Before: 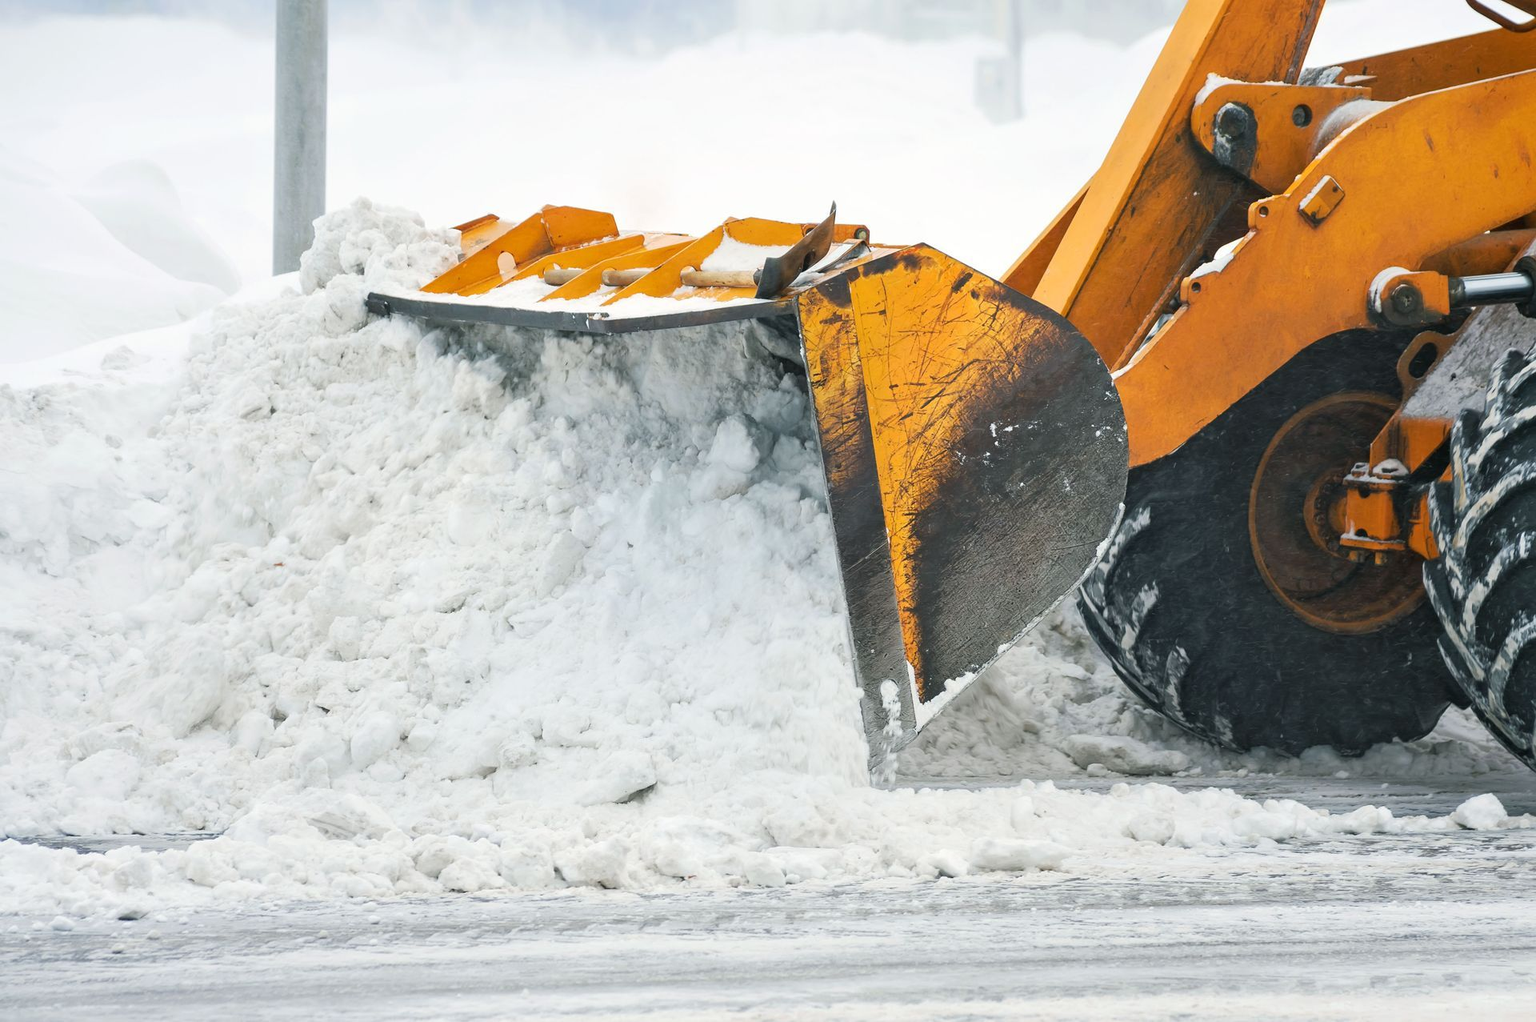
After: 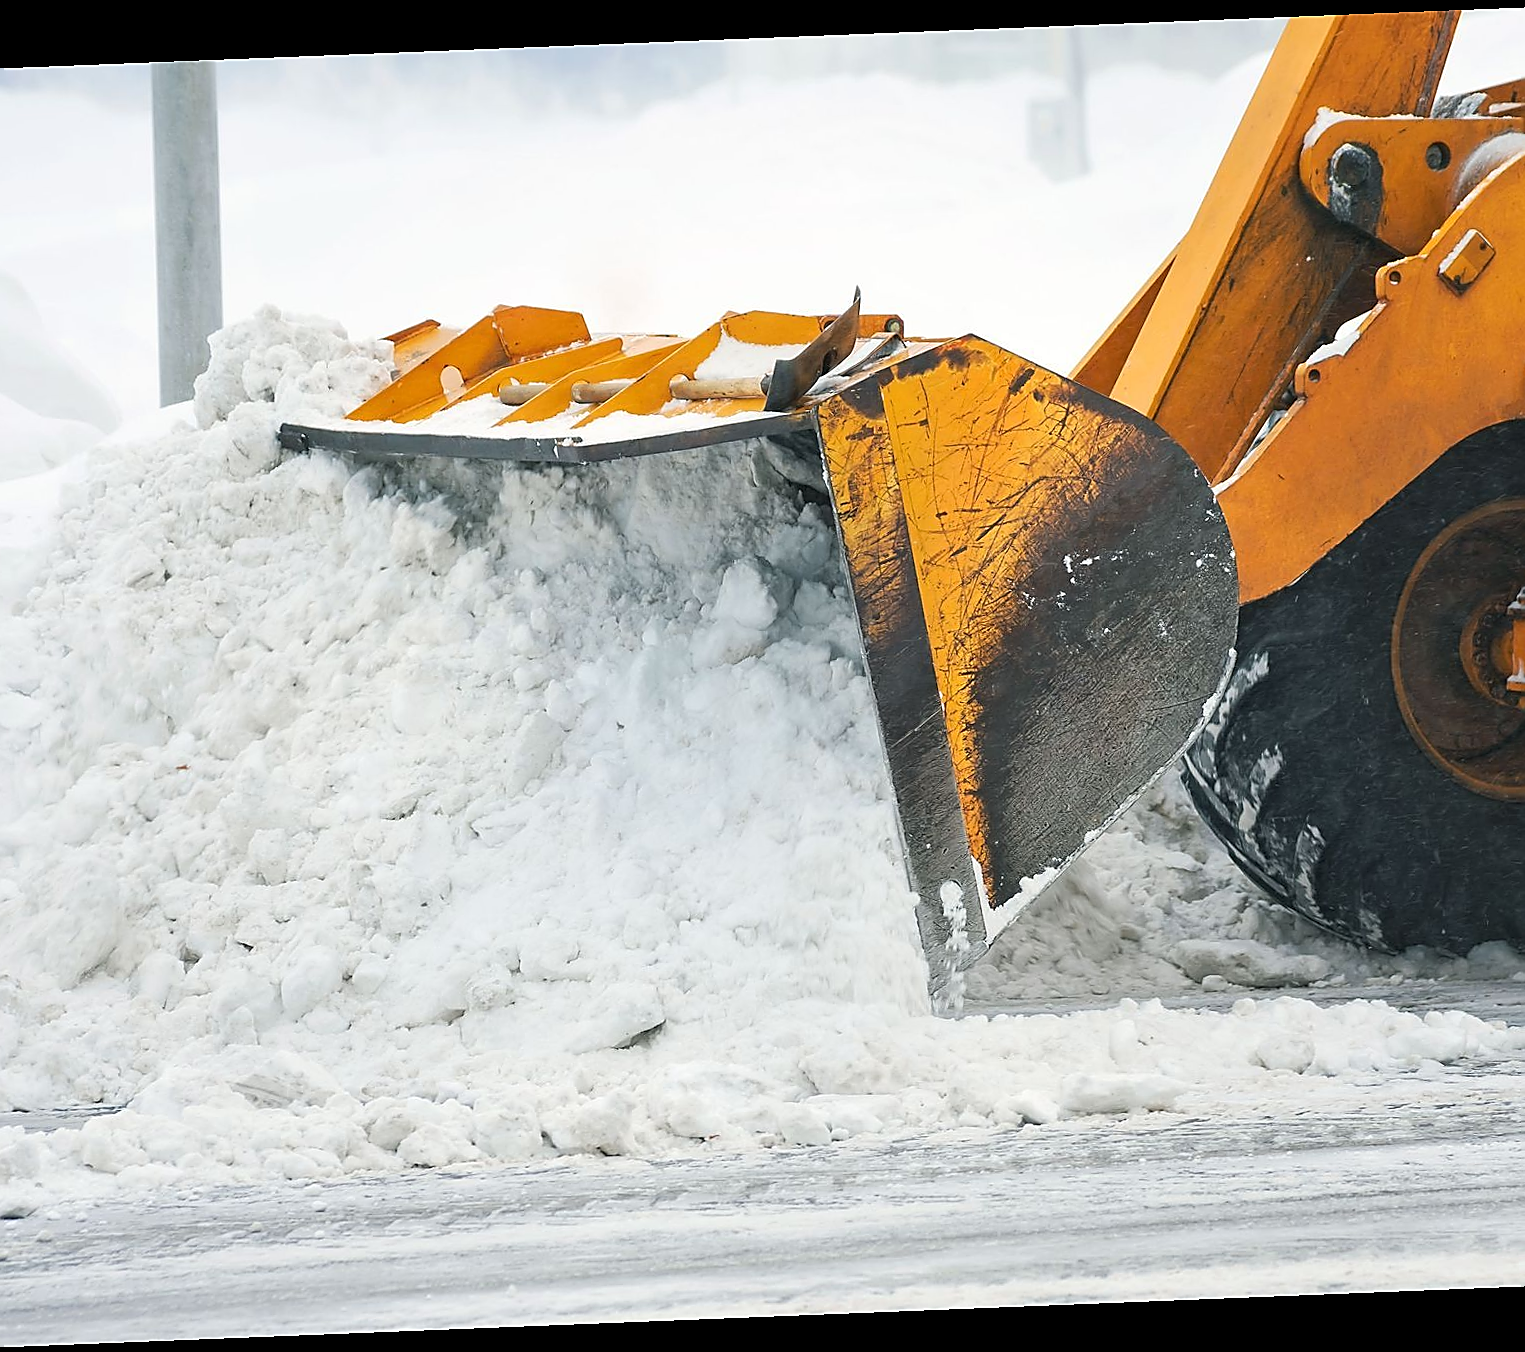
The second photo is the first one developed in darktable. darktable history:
sharpen: radius 1.4, amount 1.25, threshold 0.7
rotate and perspective: rotation -2.29°, automatic cropping off
crop: left 9.88%, right 12.664%
